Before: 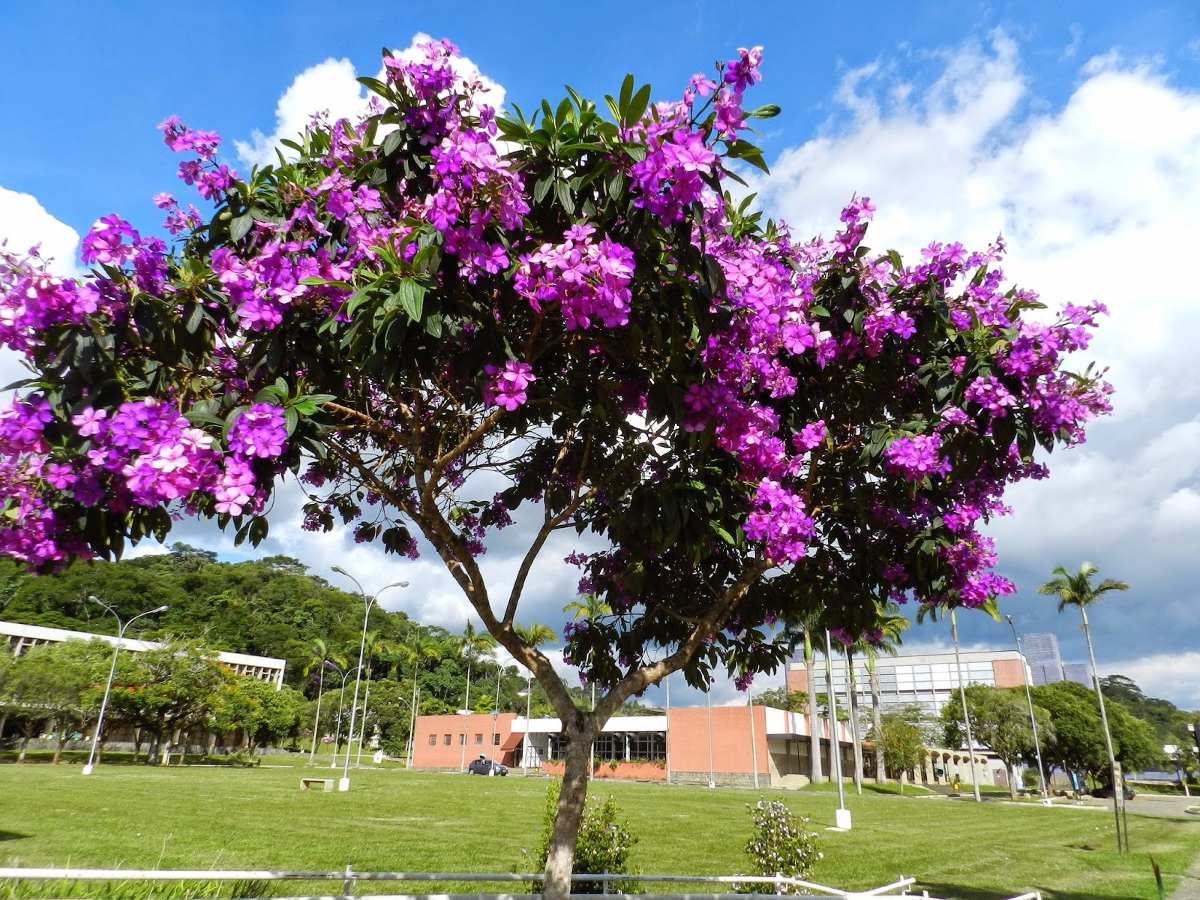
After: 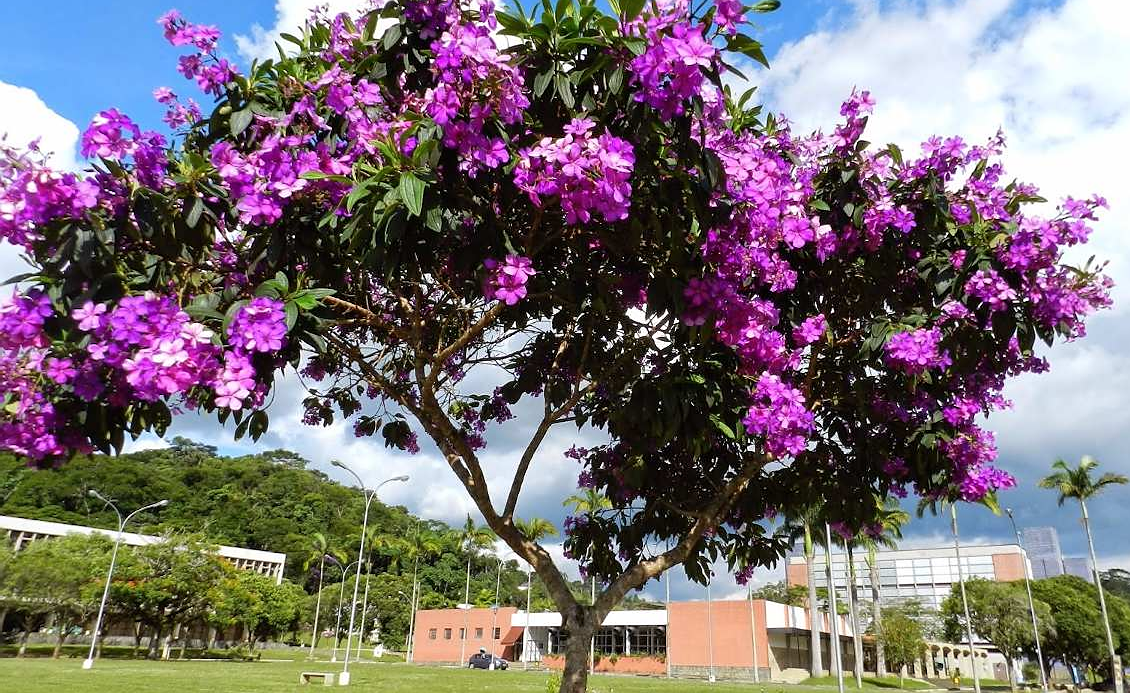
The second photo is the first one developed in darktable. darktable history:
crop and rotate: angle 0.033°, top 11.827%, right 5.688%, bottom 11.041%
sharpen: radius 1.028
